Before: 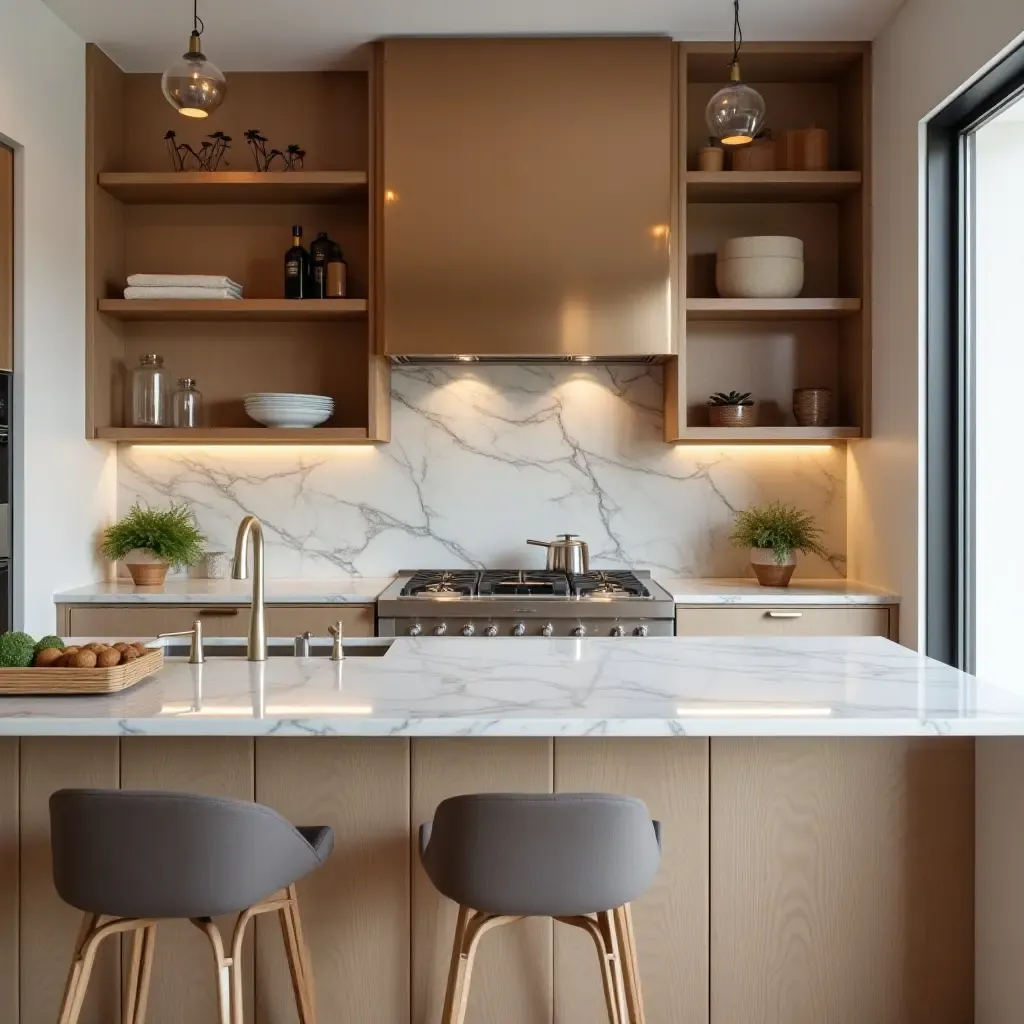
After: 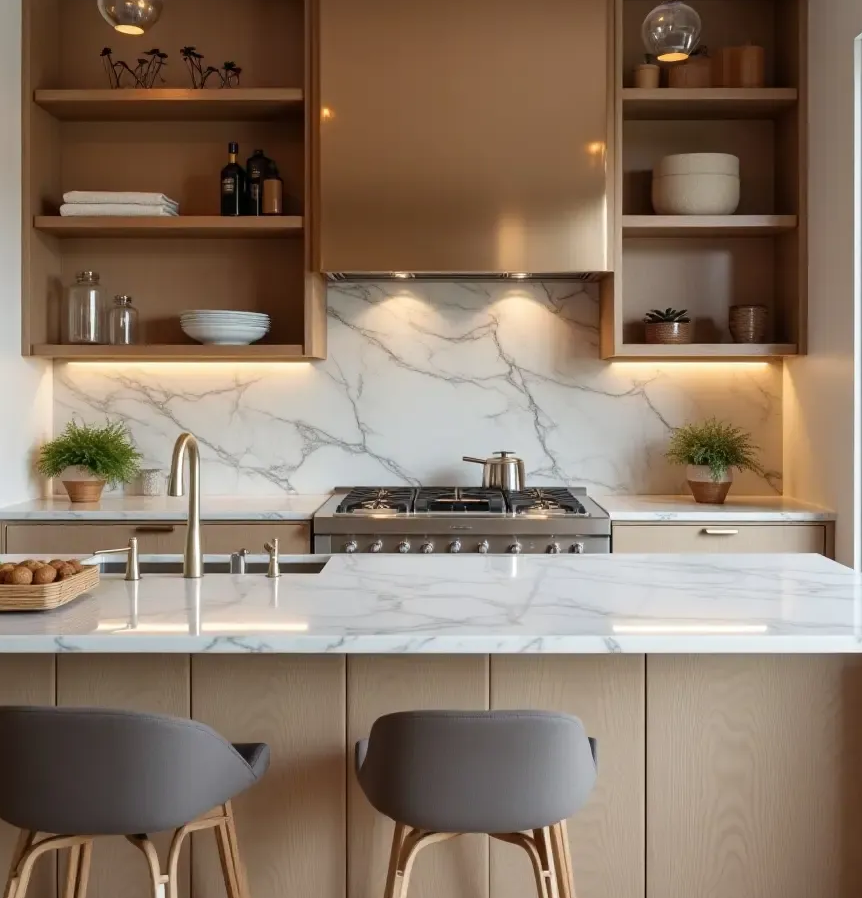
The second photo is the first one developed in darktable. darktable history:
crop: left 6.252%, top 8.143%, right 9.544%, bottom 4.07%
